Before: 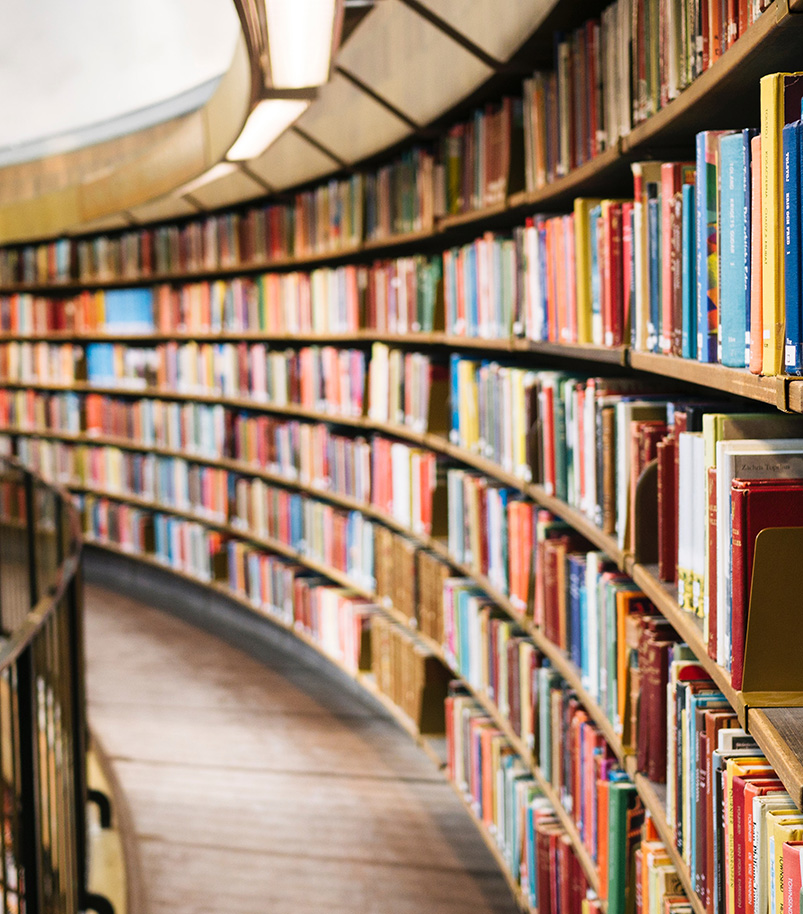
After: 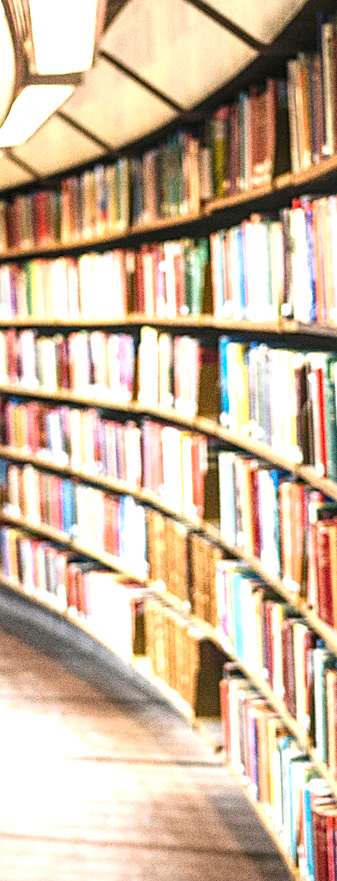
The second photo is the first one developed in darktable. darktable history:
sharpen: on, module defaults
local contrast: detail 130%
crop: left 28.583%, right 29.231%
exposure: black level correction 0, exposure 1 EV, compensate exposure bias true, compensate highlight preservation false
grain: coarseness 0.09 ISO, strength 40%
rotate and perspective: rotation -1°, crop left 0.011, crop right 0.989, crop top 0.025, crop bottom 0.975
